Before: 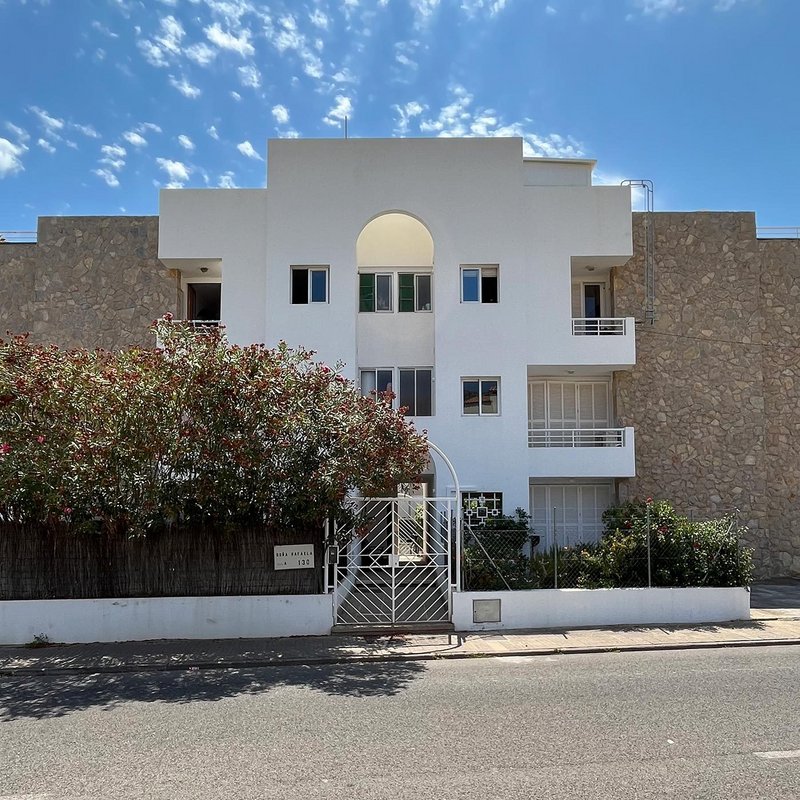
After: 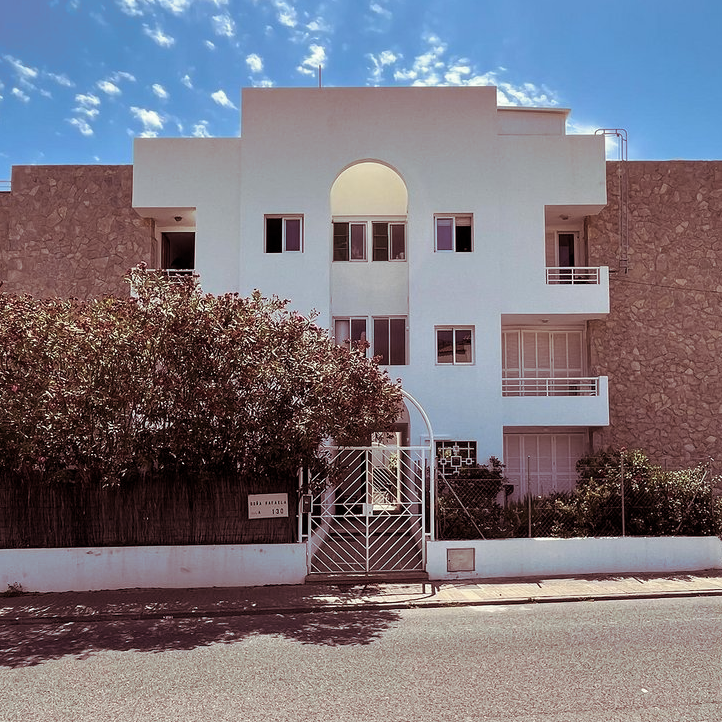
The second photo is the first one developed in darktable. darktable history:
split-toning: on, module defaults
crop: left 3.305%, top 6.436%, right 6.389%, bottom 3.258%
